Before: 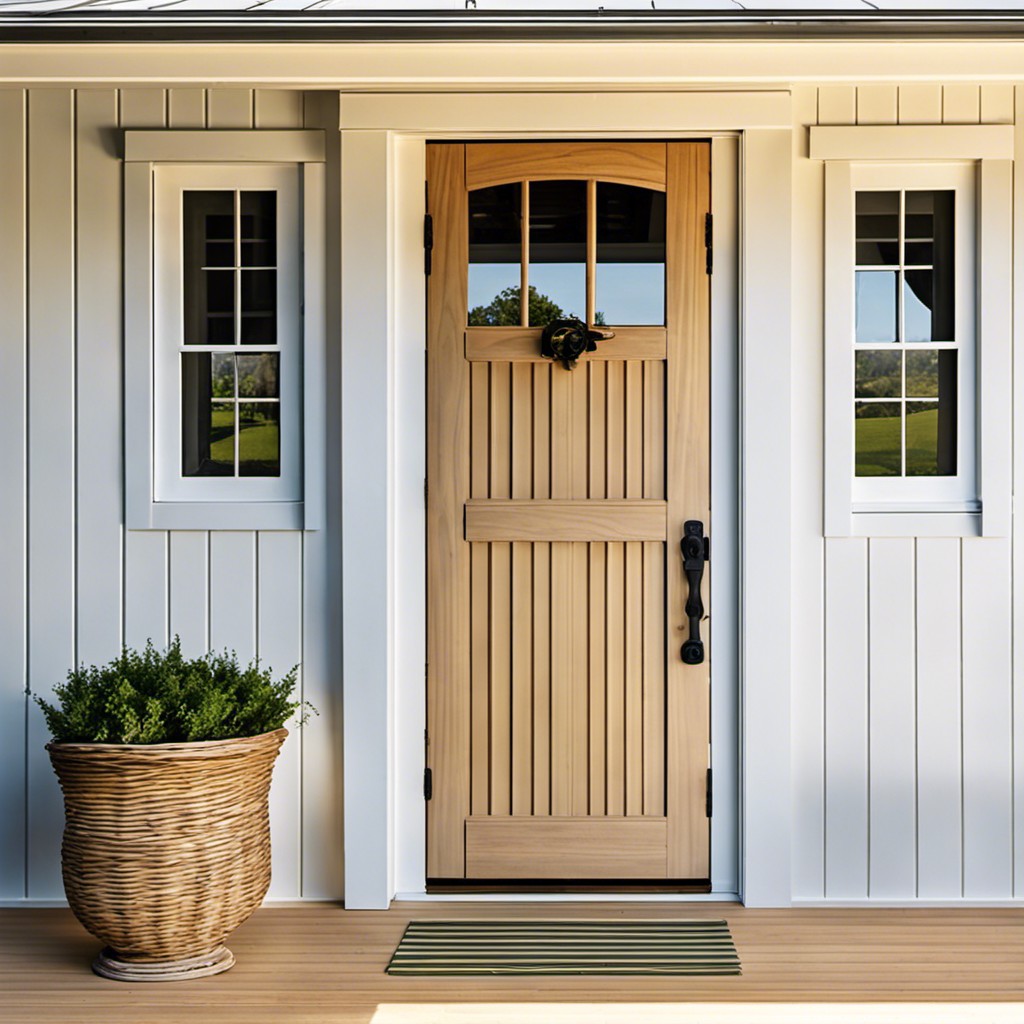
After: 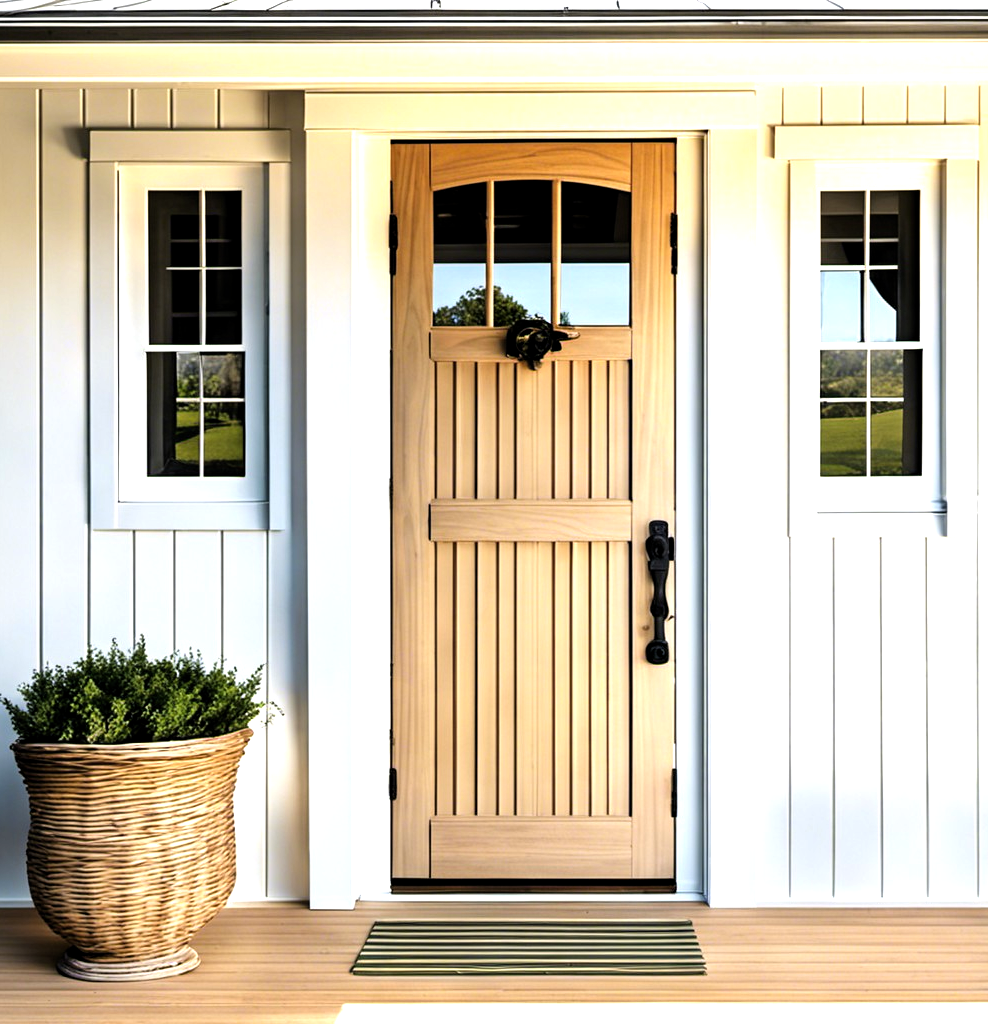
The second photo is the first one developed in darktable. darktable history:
crop and rotate: left 3.488%
tone equalizer: -8 EV -0.732 EV, -7 EV -0.667 EV, -6 EV -0.594 EV, -5 EV -0.379 EV, -3 EV 0.404 EV, -2 EV 0.6 EV, -1 EV 0.689 EV, +0 EV 0.778 EV
levels: black 0.037%, levels [0.016, 0.492, 0.969]
